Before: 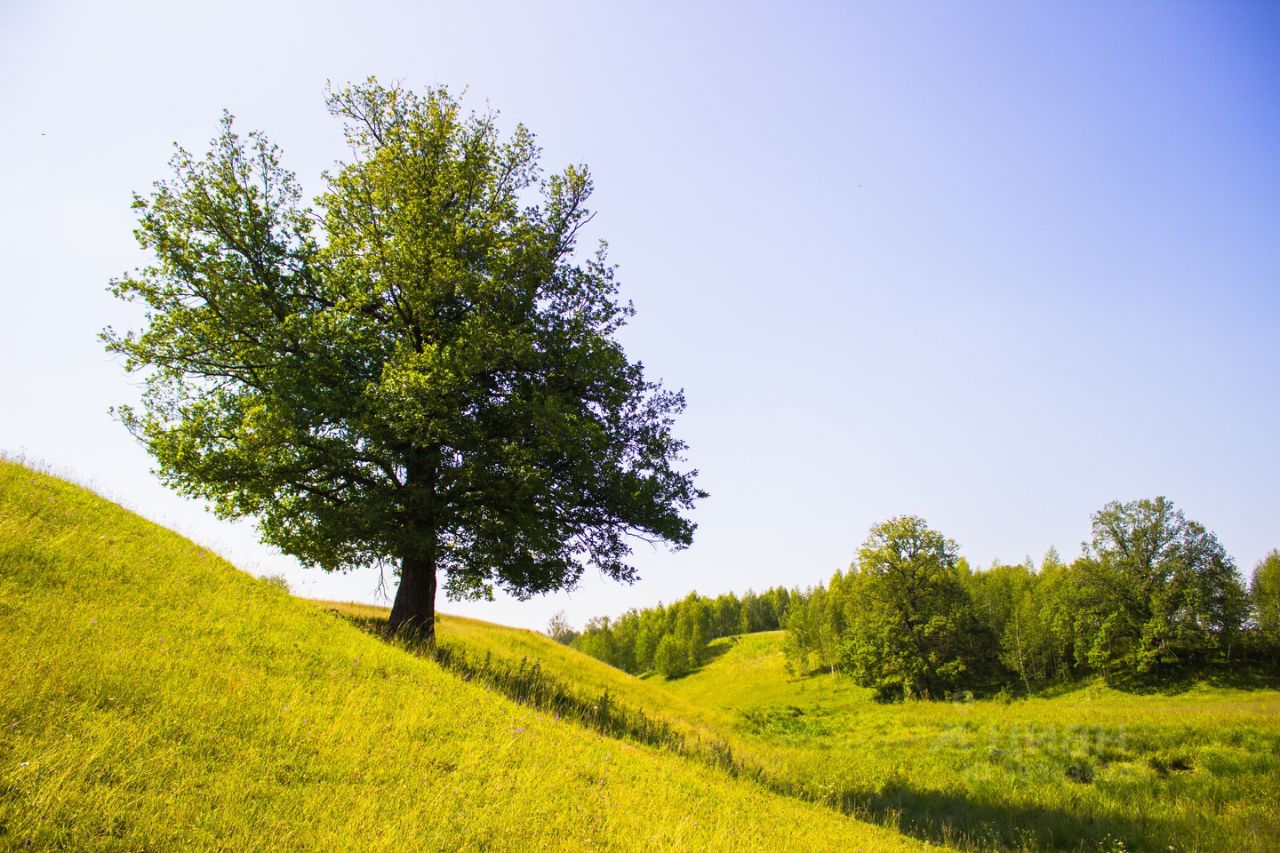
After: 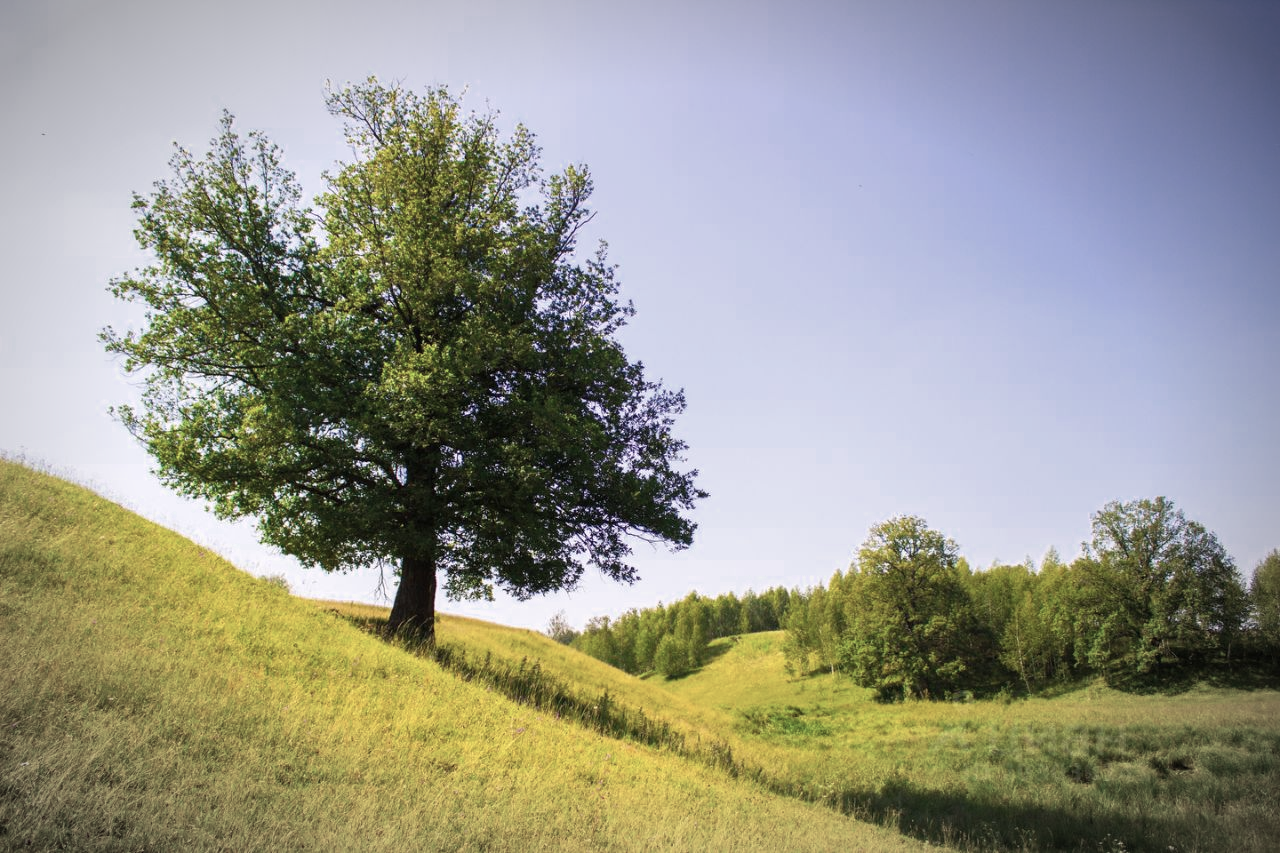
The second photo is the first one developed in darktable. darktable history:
white balance: red 1.009, blue 1.027
vignetting: automatic ratio true
color zones: curves: ch0 [(0, 0.5) (0.125, 0.4) (0.25, 0.5) (0.375, 0.4) (0.5, 0.4) (0.625, 0.35) (0.75, 0.35) (0.875, 0.5)]; ch1 [(0, 0.35) (0.125, 0.45) (0.25, 0.35) (0.375, 0.35) (0.5, 0.35) (0.625, 0.35) (0.75, 0.45) (0.875, 0.35)]; ch2 [(0, 0.6) (0.125, 0.5) (0.25, 0.5) (0.375, 0.6) (0.5, 0.6) (0.625, 0.5) (0.75, 0.5) (0.875, 0.5)]
